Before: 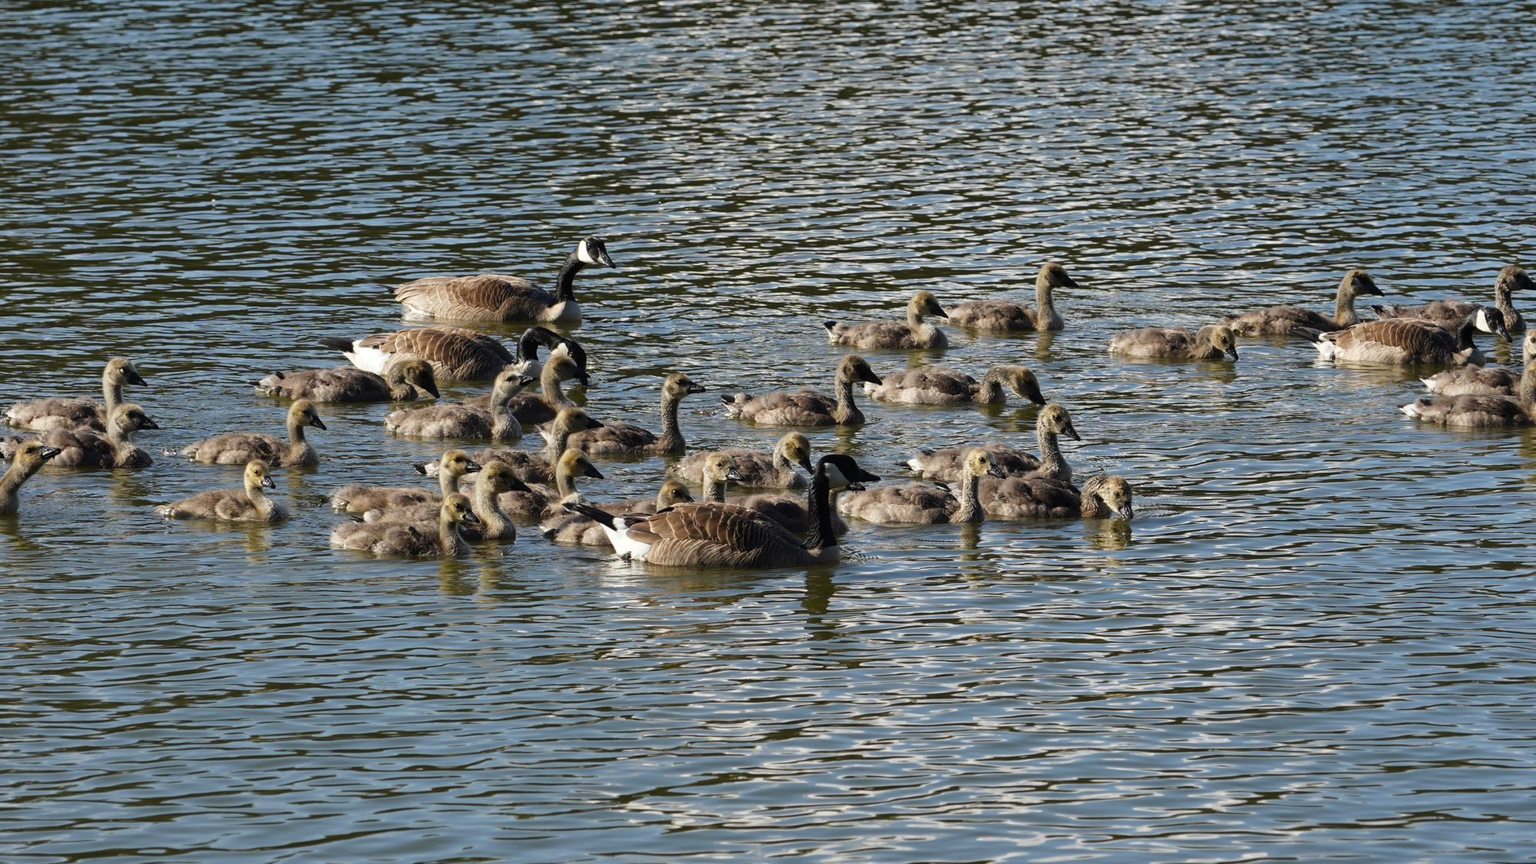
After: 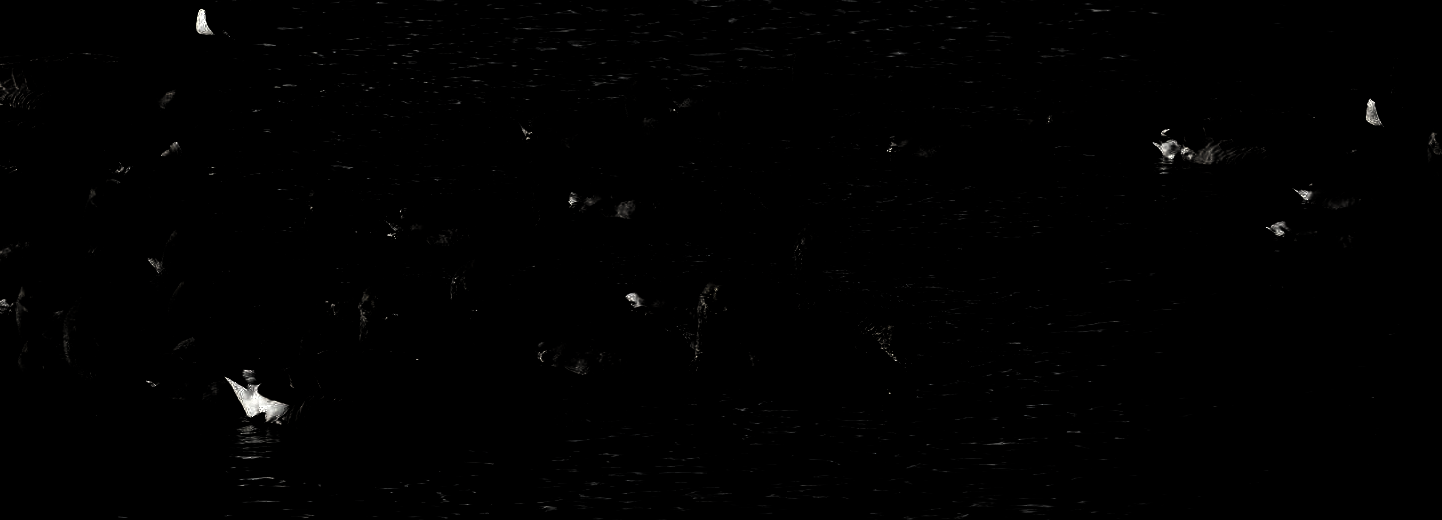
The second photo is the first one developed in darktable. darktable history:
crop and rotate: left 27.862%, top 27.185%, bottom 26.526%
levels: gray 59.36%, levels [0.721, 0.937, 0.997]
